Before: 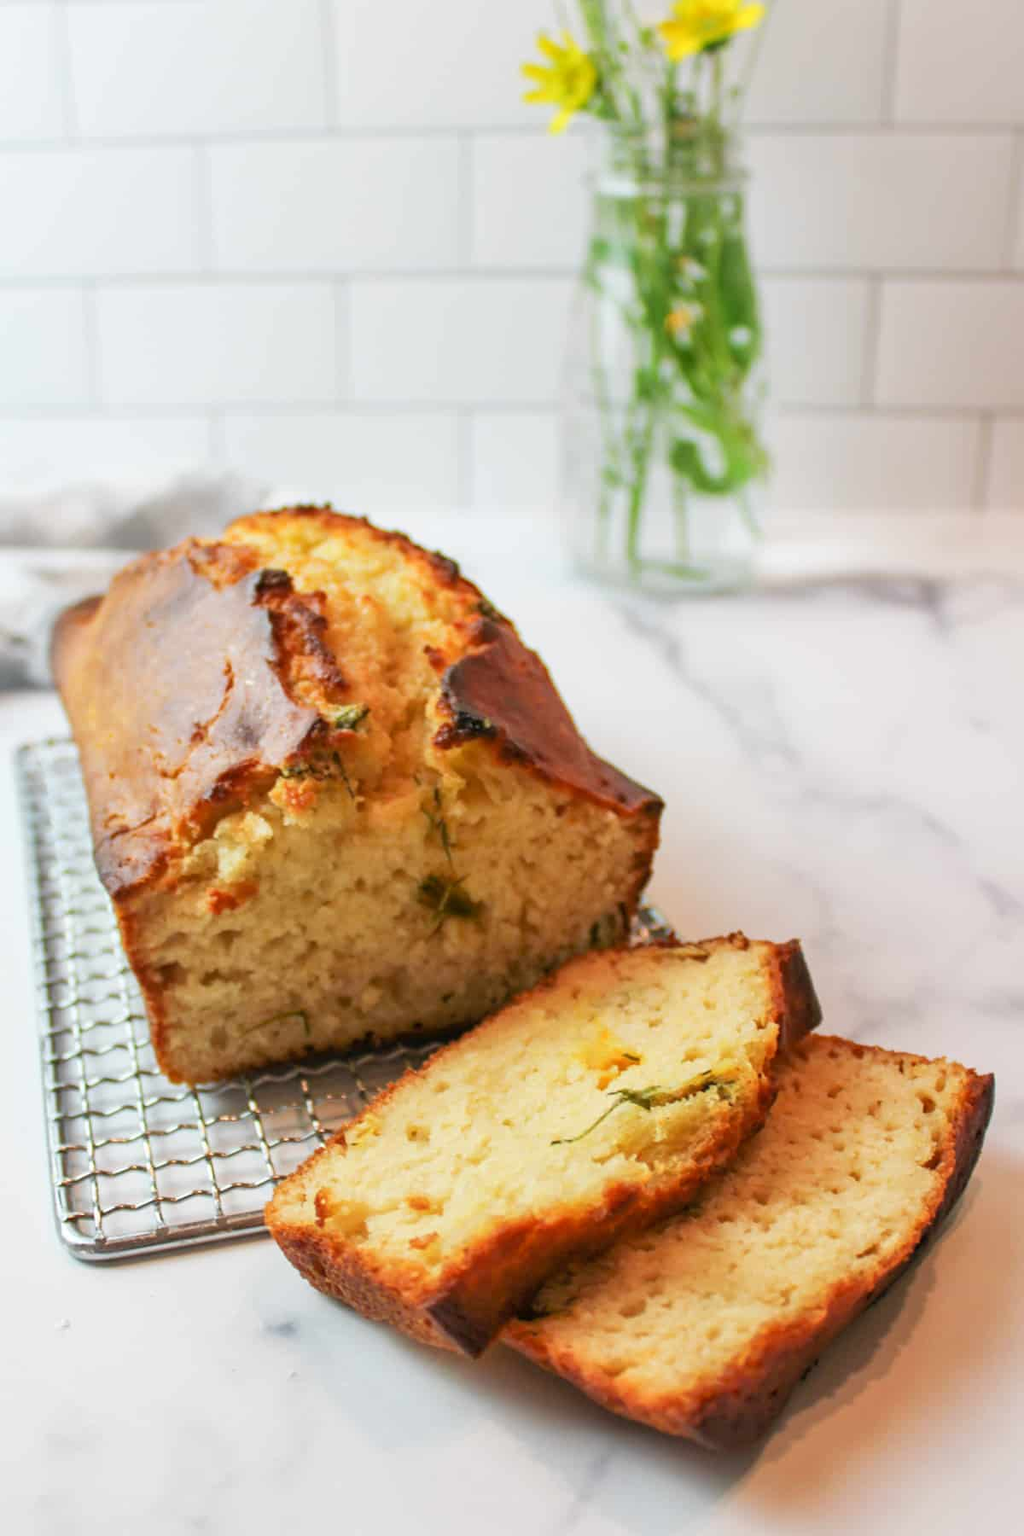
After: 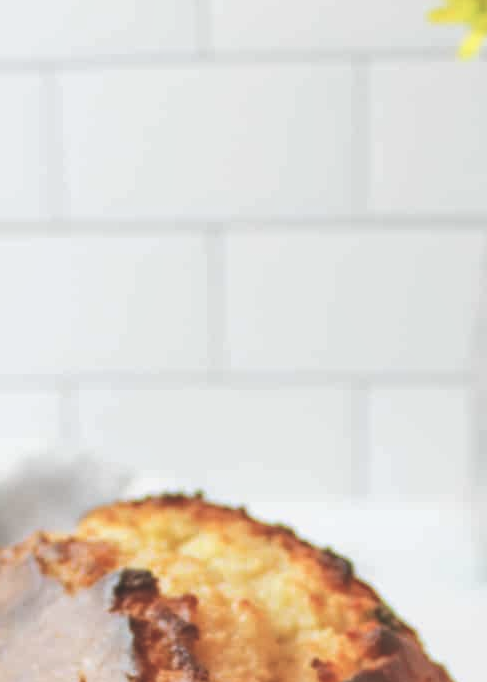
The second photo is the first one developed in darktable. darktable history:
local contrast: highlights 100%, shadows 100%, detail 120%, midtone range 0.2
contrast brightness saturation: saturation -0.17
crop: left 15.452%, top 5.459%, right 43.956%, bottom 56.62%
exposure: black level correction -0.028, compensate highlight preservation false
